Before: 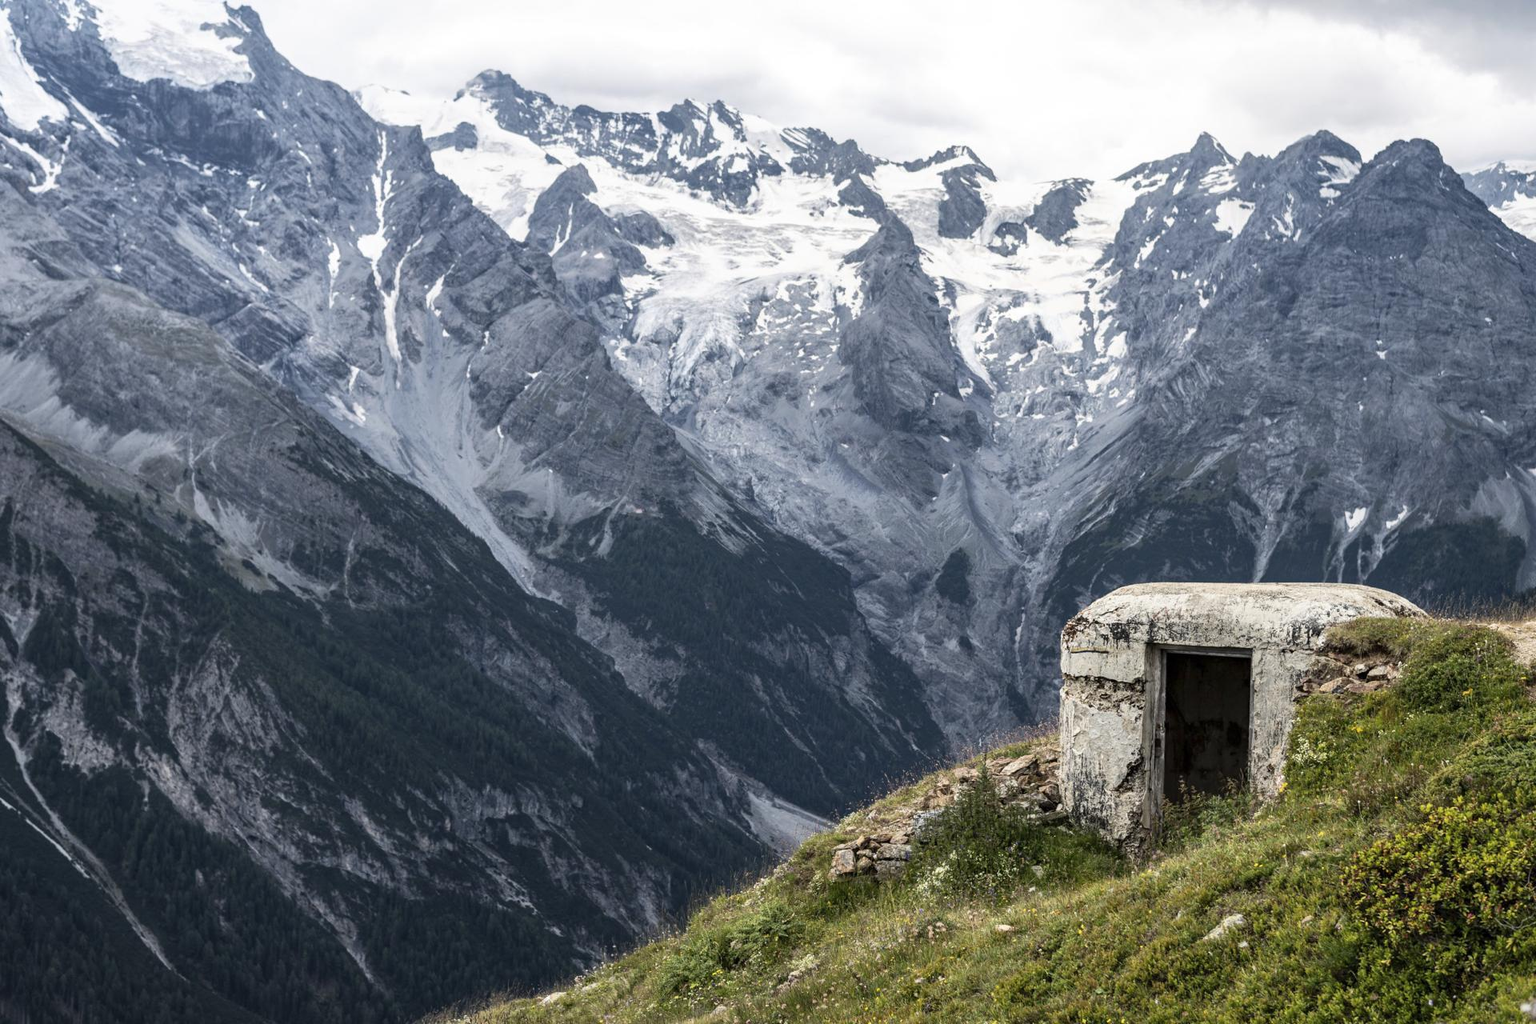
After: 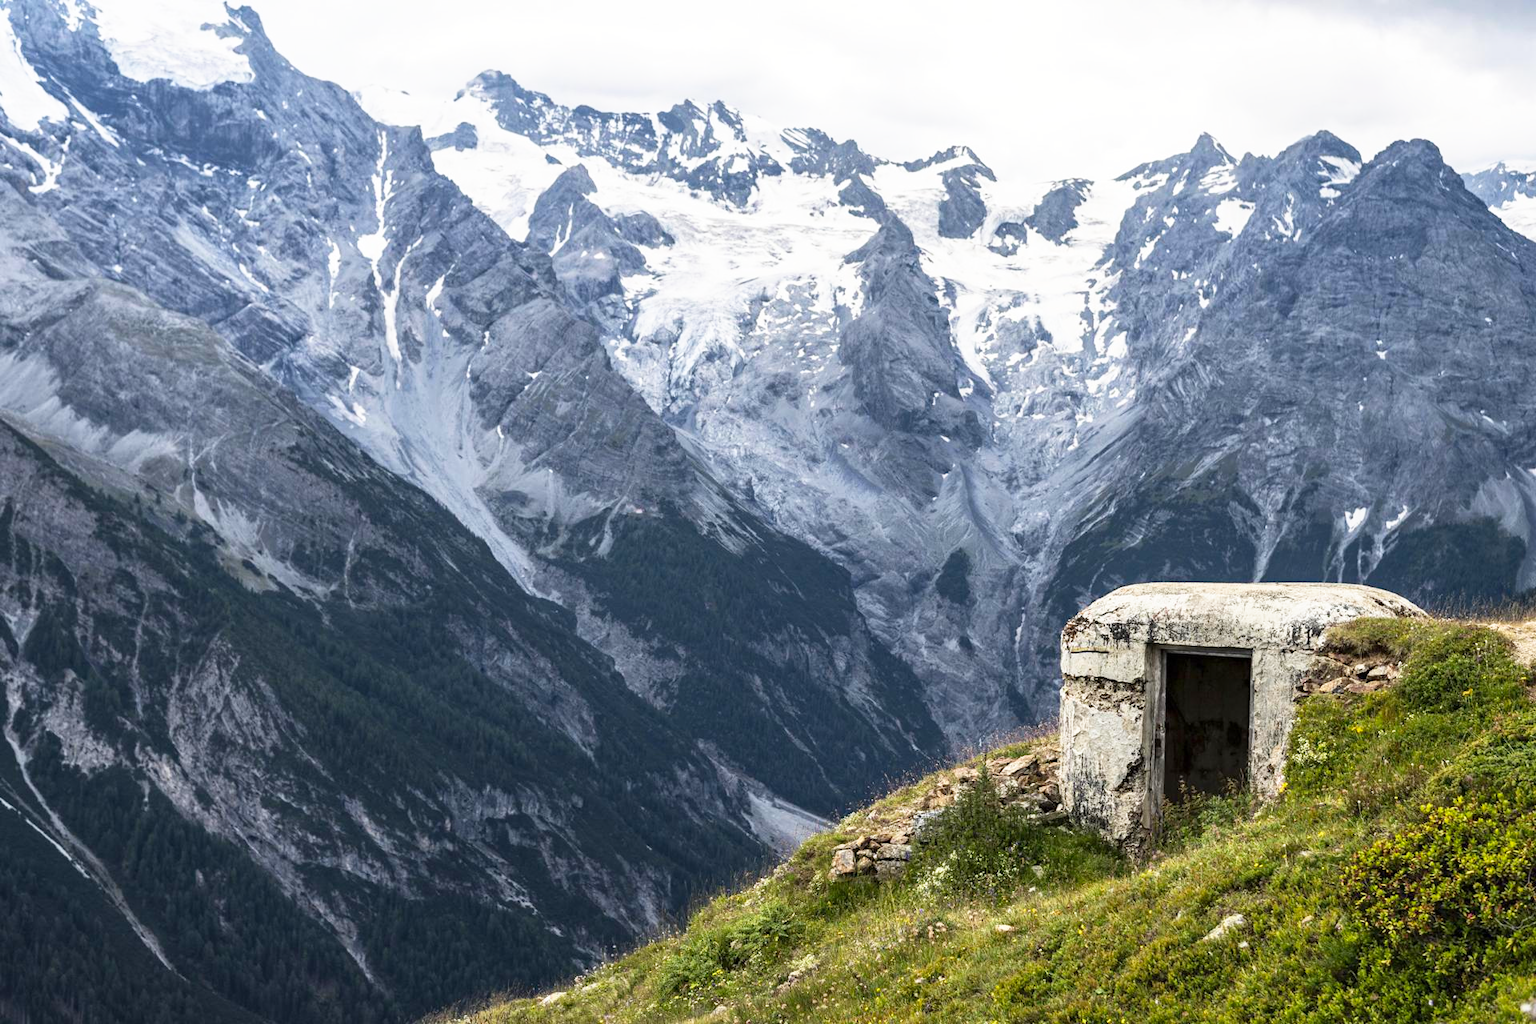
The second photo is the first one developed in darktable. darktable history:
color correction: highlights b* 0.055, saturation 1.29
base curve: curves: ch0 [(0, 0) (0.688, 0.865) (1, 1)], preserve colors none
